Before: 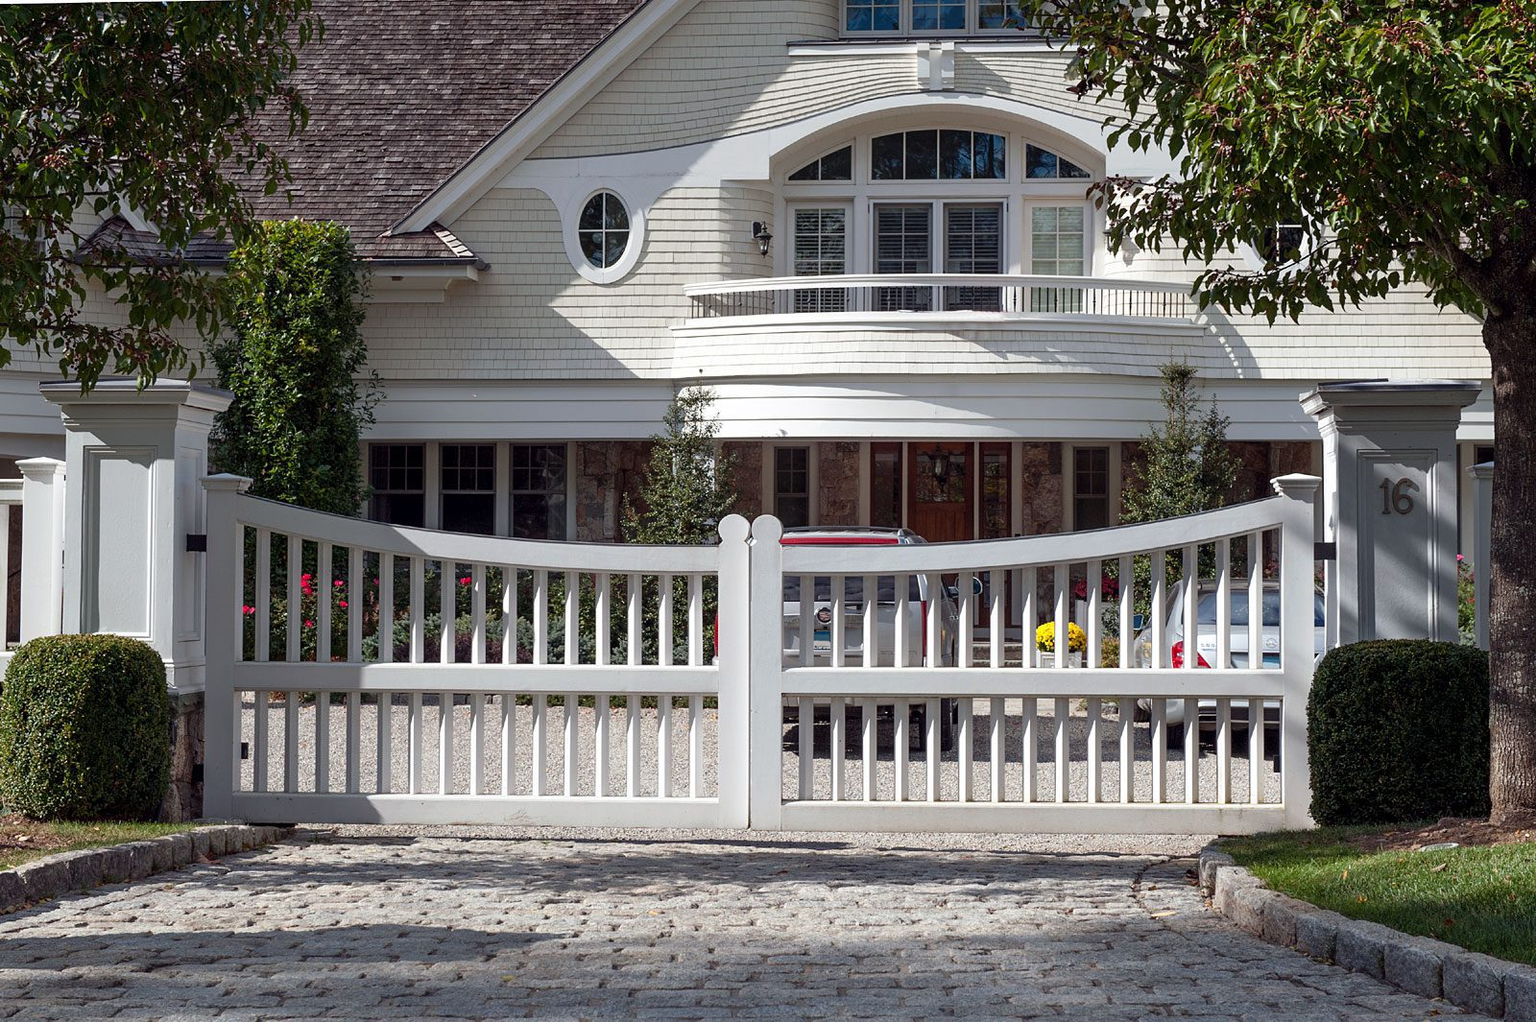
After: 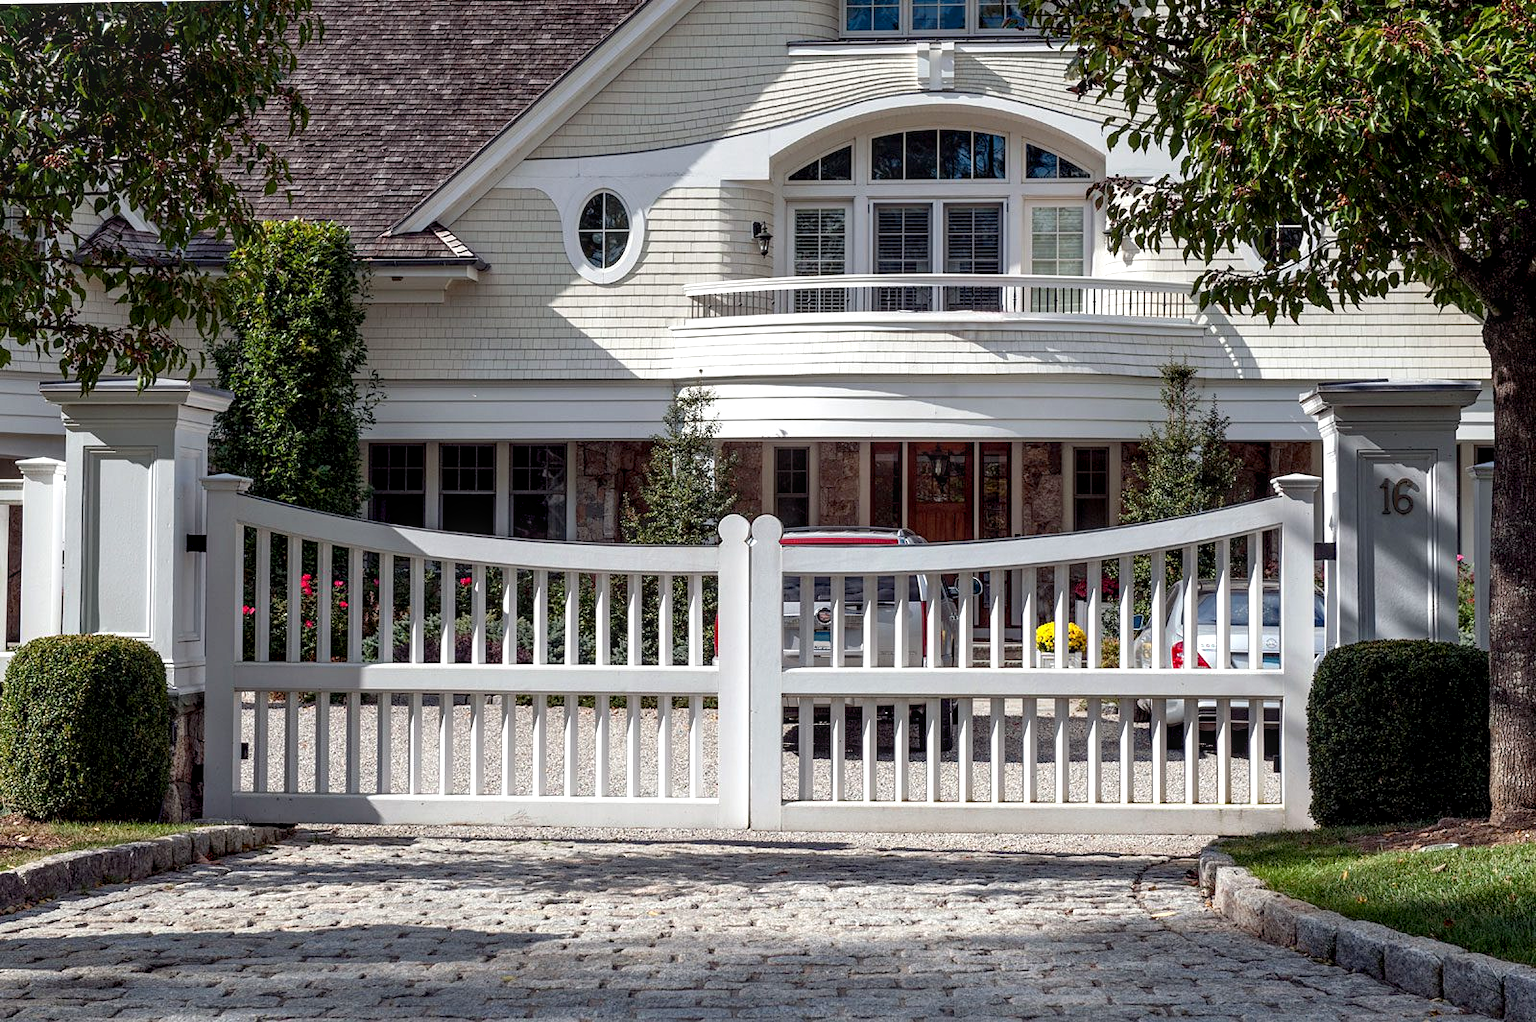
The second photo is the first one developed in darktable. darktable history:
local contrast: on, module defaults
exposure: black level correction 0.005, exposure 0.004 EV, compensate highlight preservation false
levels: levels [0, 0.474, 0.947]
